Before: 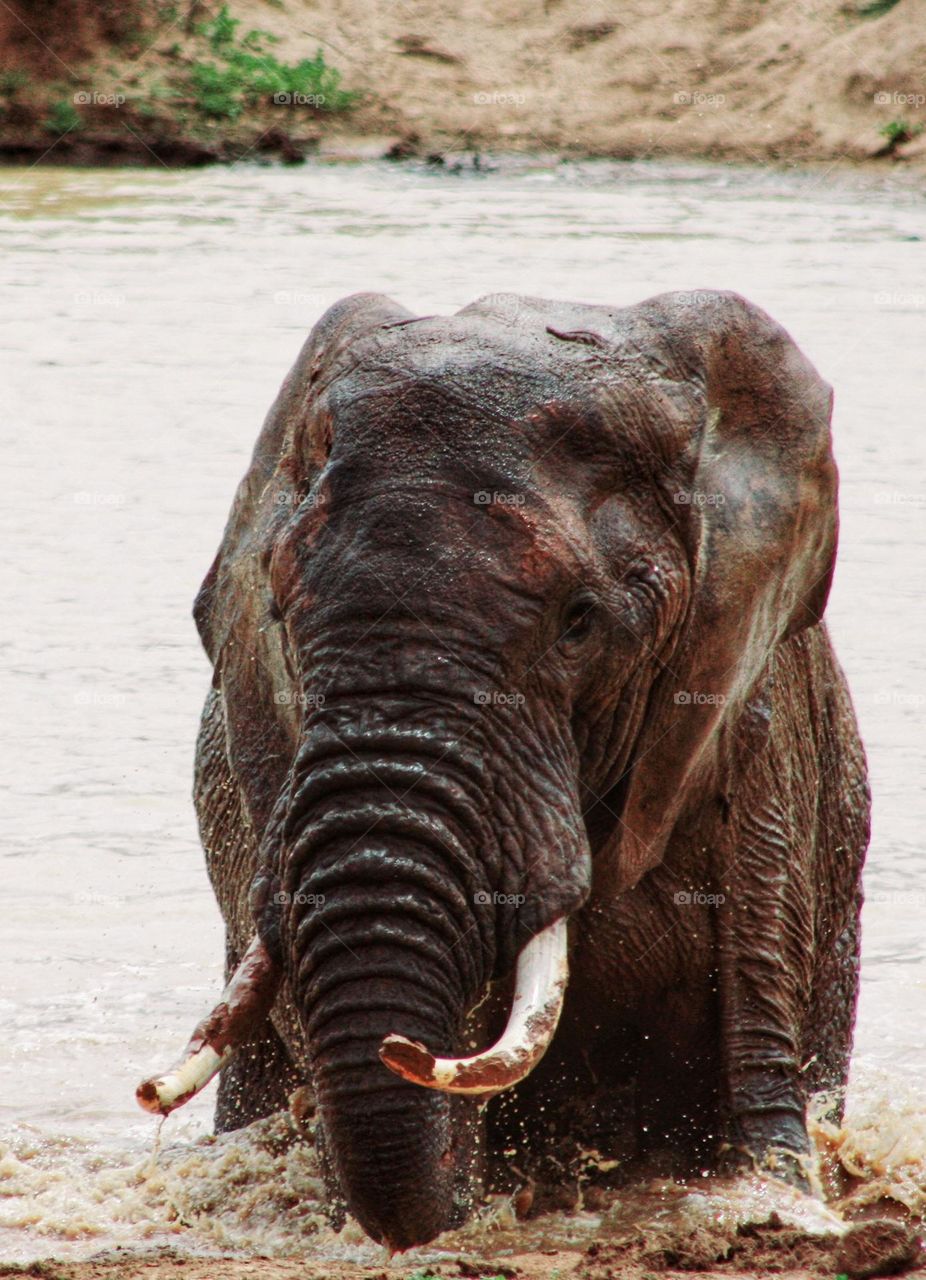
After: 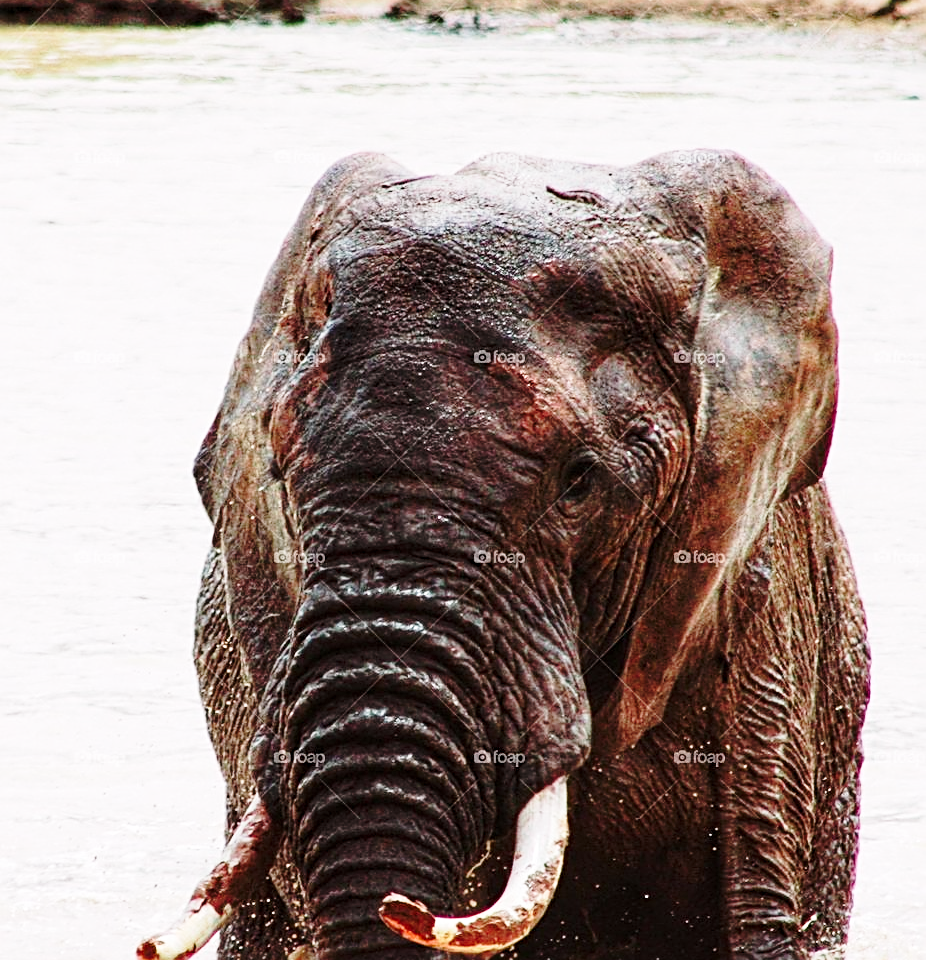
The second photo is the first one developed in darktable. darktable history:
white balance: red 1.009, blue 1.027
base curve: curves: ch0 [(0, 0) (0.028, 0.03) (0.121, 0.232) (0.46, 0.748) (0.859, 0.968) (1, 1)], preserve colors none
sharpen: radius 2.543, amount 0.636
crop: top 11.038%, bottom 13.962%
